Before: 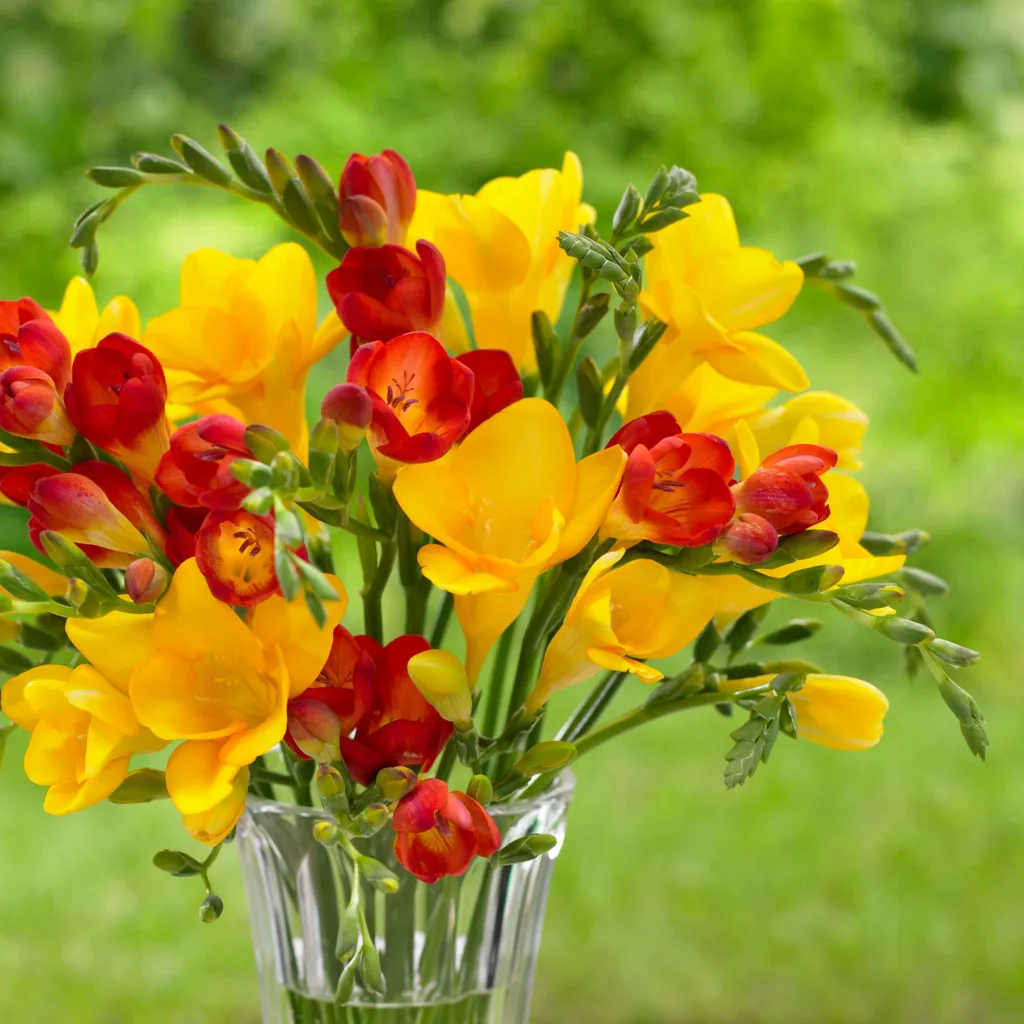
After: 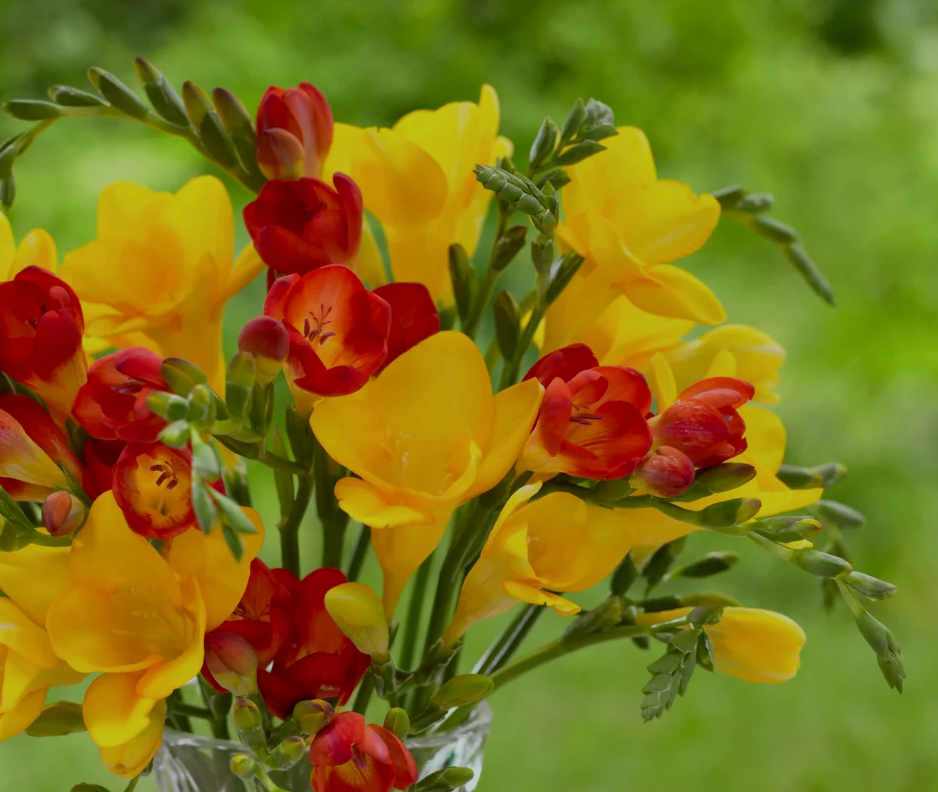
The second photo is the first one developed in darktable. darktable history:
crop: left 8.155%, top 6.611%, bottom 15.385%
base curve: exposure shift 0, preserve colors none
color correction: highlights a* -4.98, highlights b* -3.76, shadows a* 3.83, shadows b* 4.08
exposure: black level correction 0, exposure -0.766 EV, compensate highlight preservation false
